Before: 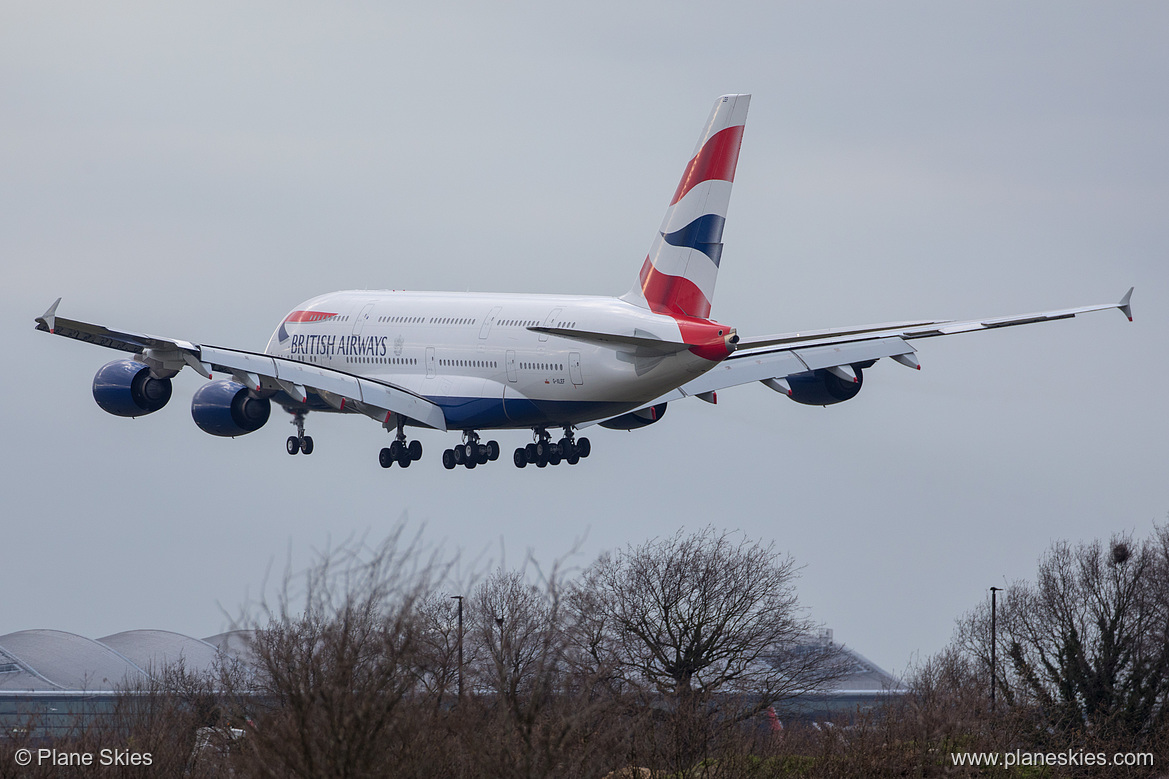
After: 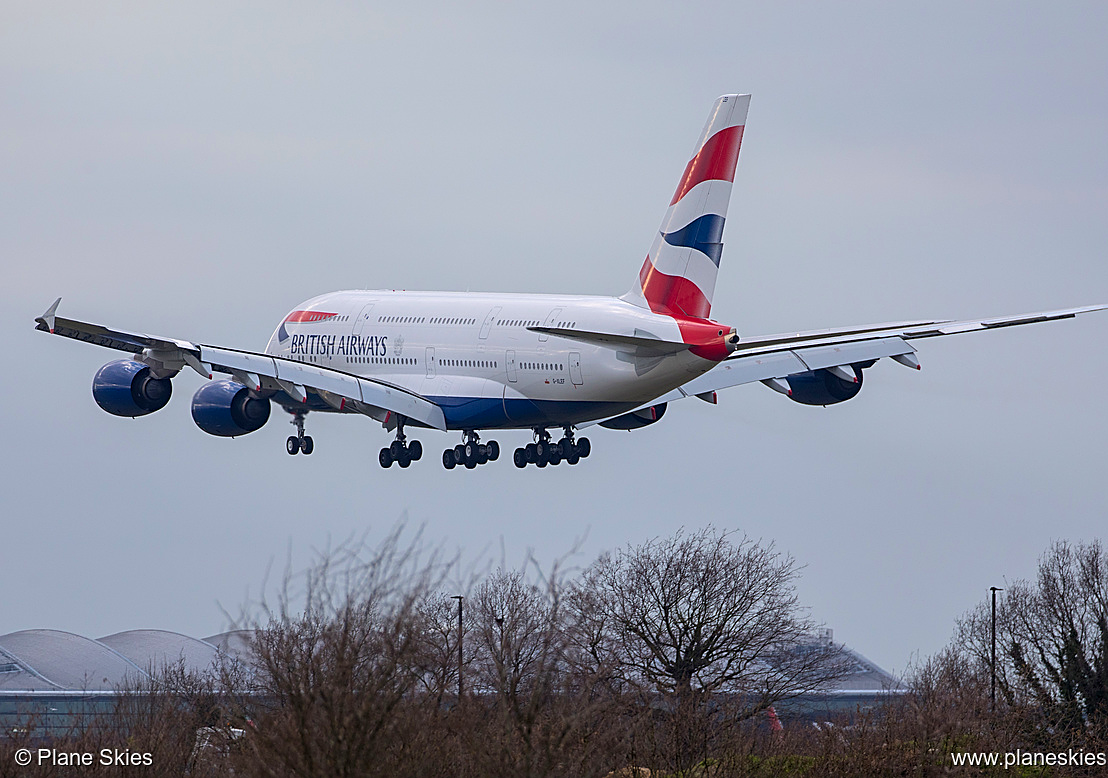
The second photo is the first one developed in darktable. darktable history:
color balance rgb: highlights gain › chroma 0.269%, highlights gain › hue 331.1°, perceptual saturation grading › global saturation 3.145%, global vibrance 40.631%
sharpen: amount 0.494
crop and rotate: left 0%, right 5.193%
